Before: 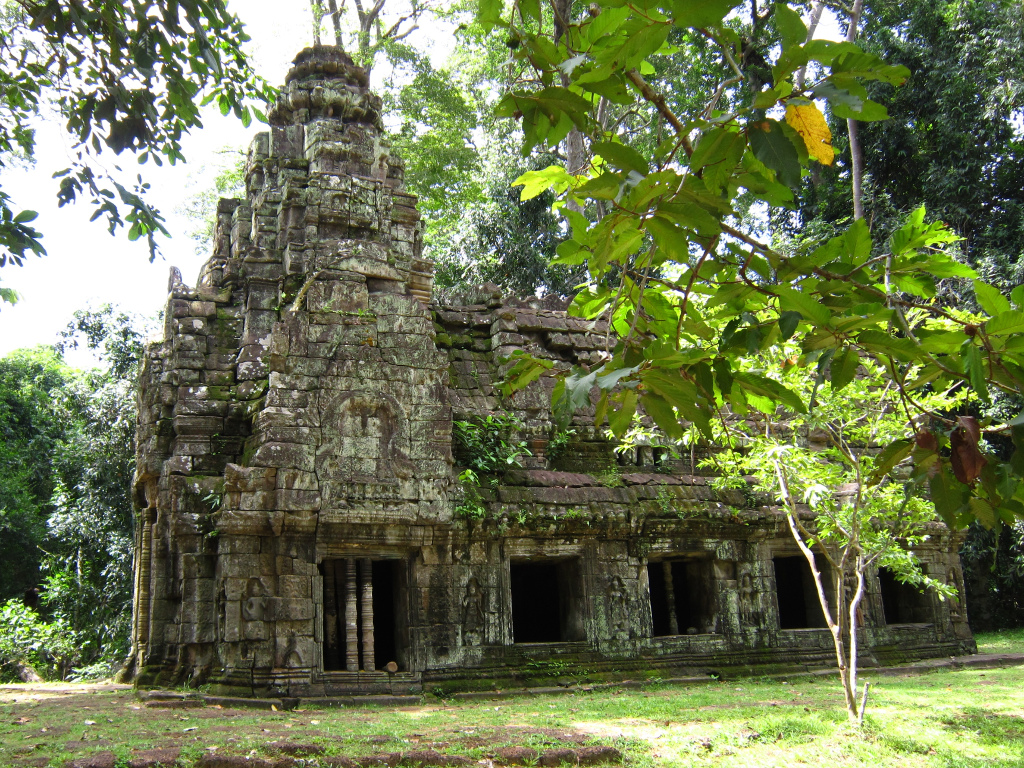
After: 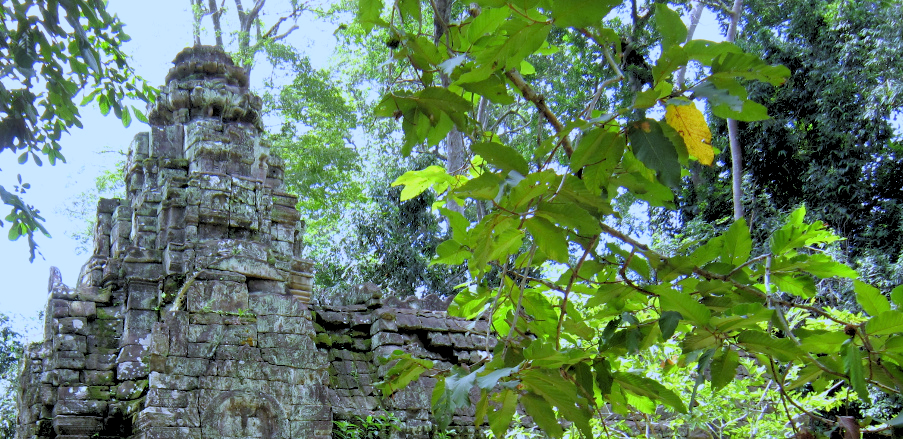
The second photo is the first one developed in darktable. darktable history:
crop and rotate: left 11.812%, bottom 42.776%
rgb levels: preserve colors sum RGB, levels [[0.038, 0.433, 0.934], [0, 0.5, 1], [0, 0.5, 1]]
white balance: red 0.871, blue 1.249
